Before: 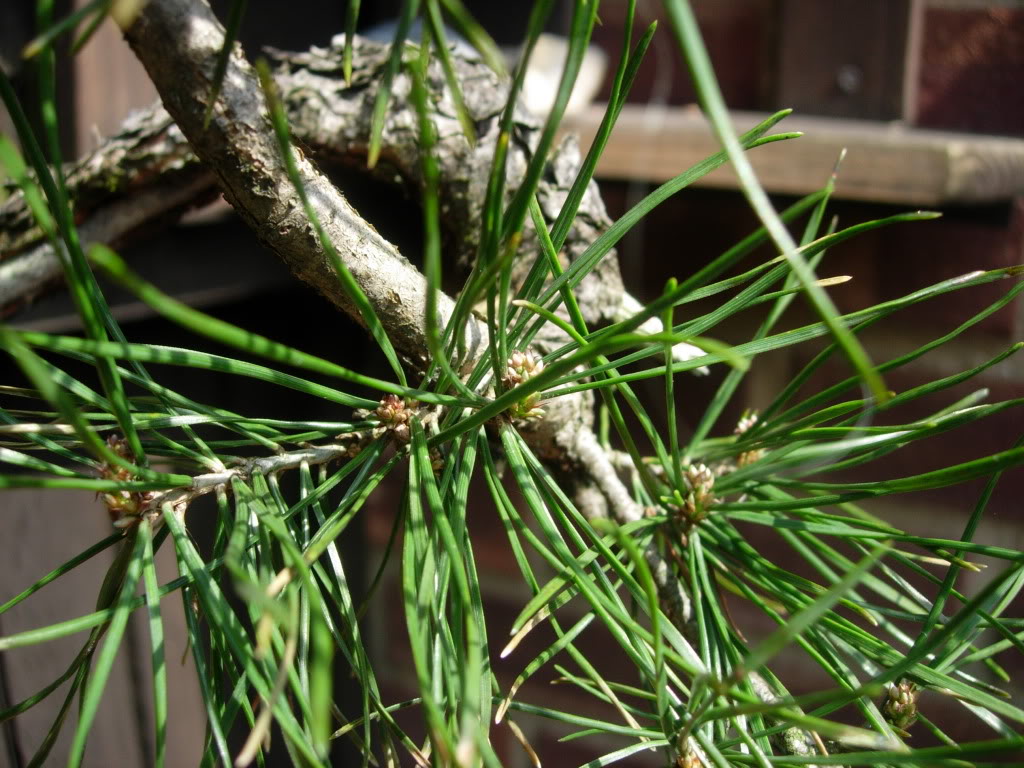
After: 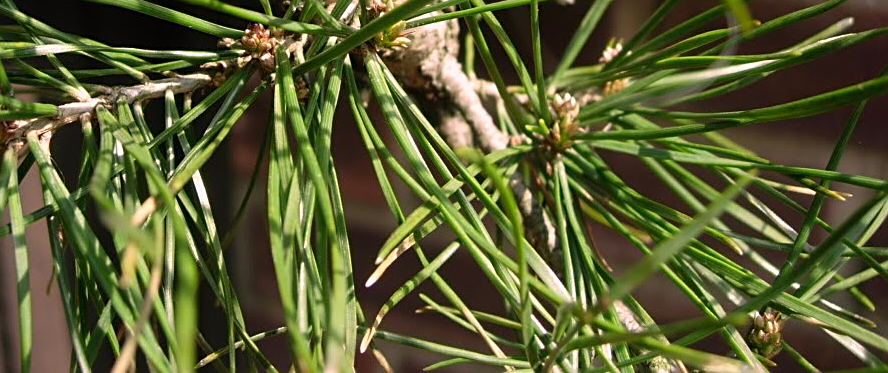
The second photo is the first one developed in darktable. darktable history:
sharpen: on, module defaults
crop and rotate: left 13.264%, top 48.429%, bottom 2.943%
color correction: highlights a* 14.62, highlights b* 4.87
